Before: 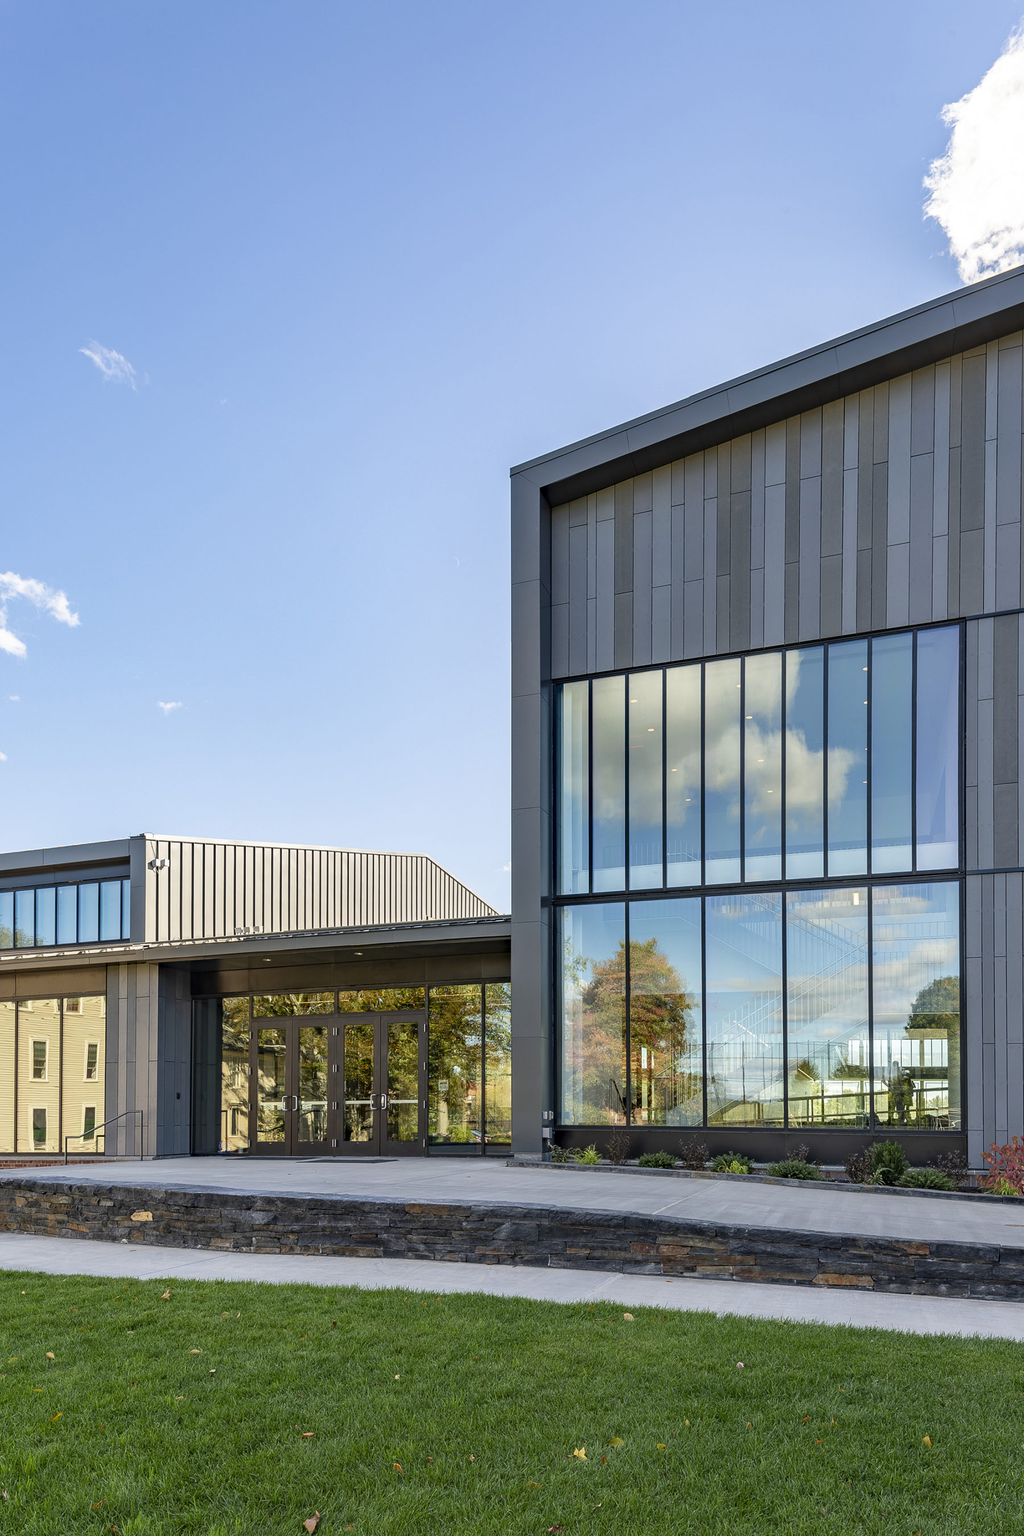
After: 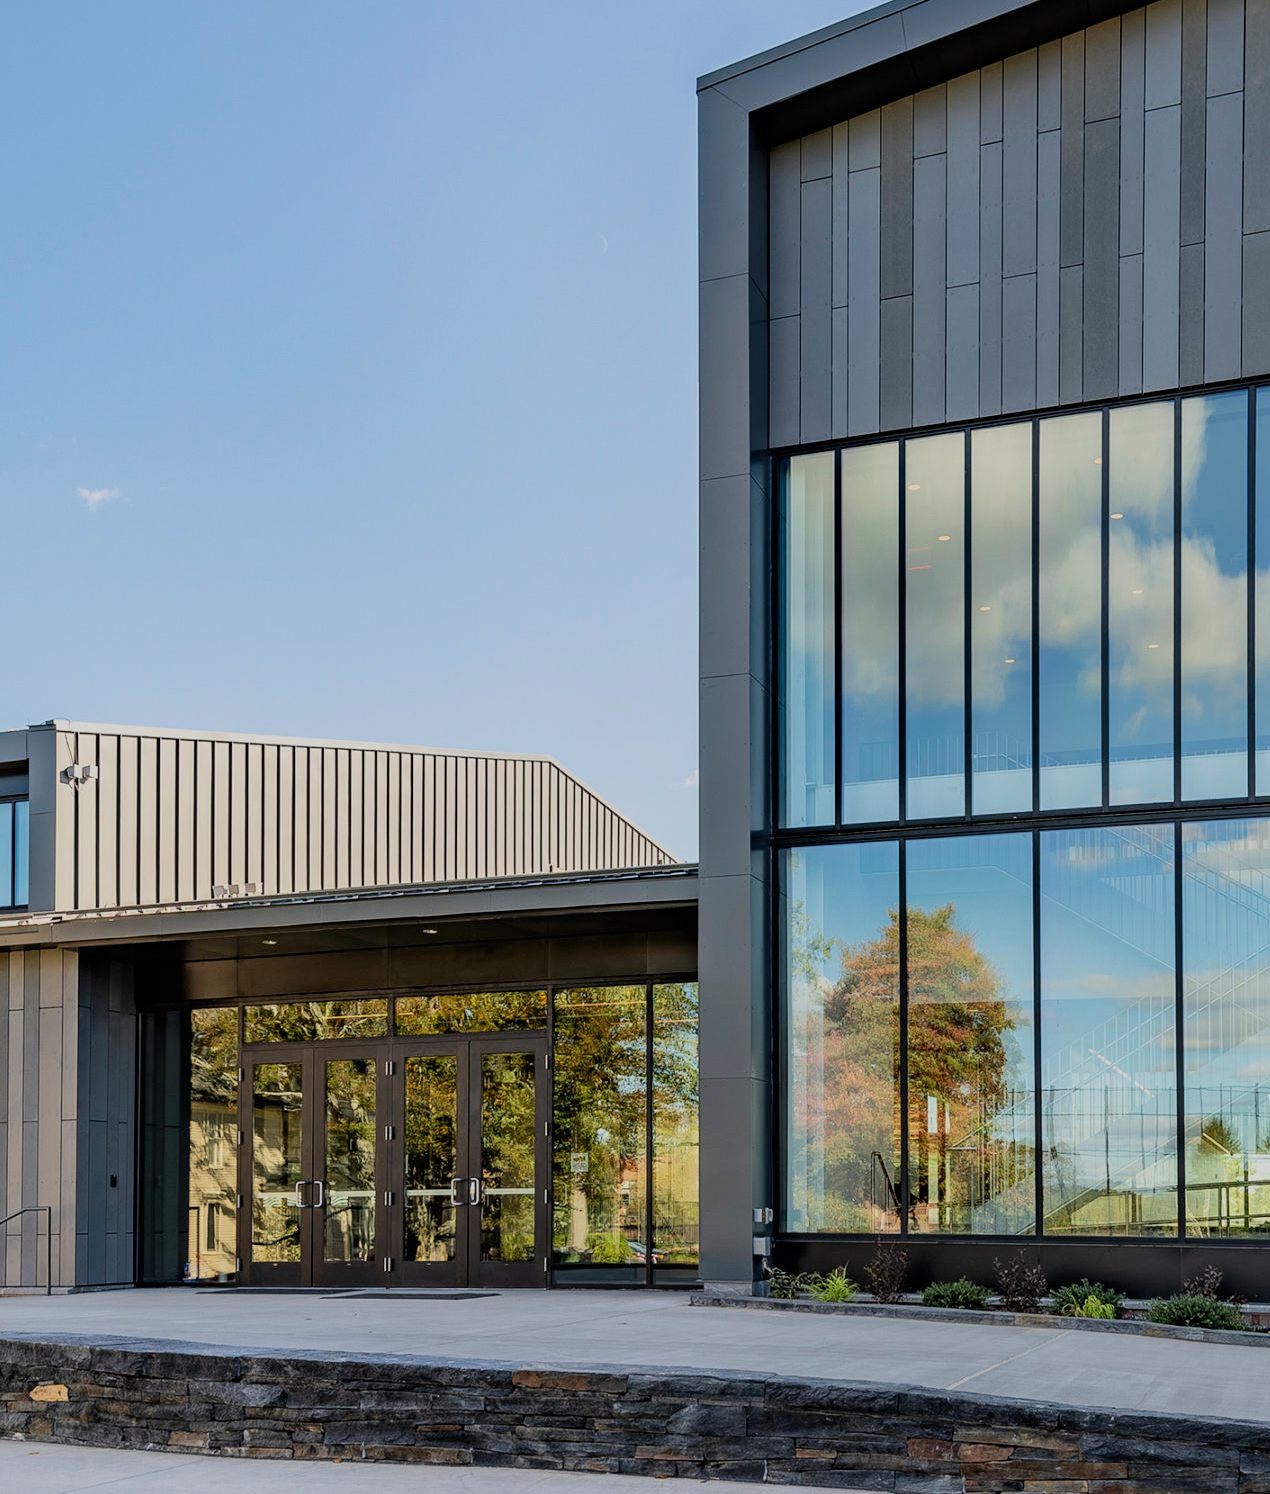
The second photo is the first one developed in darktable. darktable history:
filmic rgb: black relative exposure -7.65 EV, white relative exposure 4.56 EV, hardness 3.61, color science v6 (2022)
crop: left 11.123%, top 27.61%, right 18.3%, bottom 17.034%
